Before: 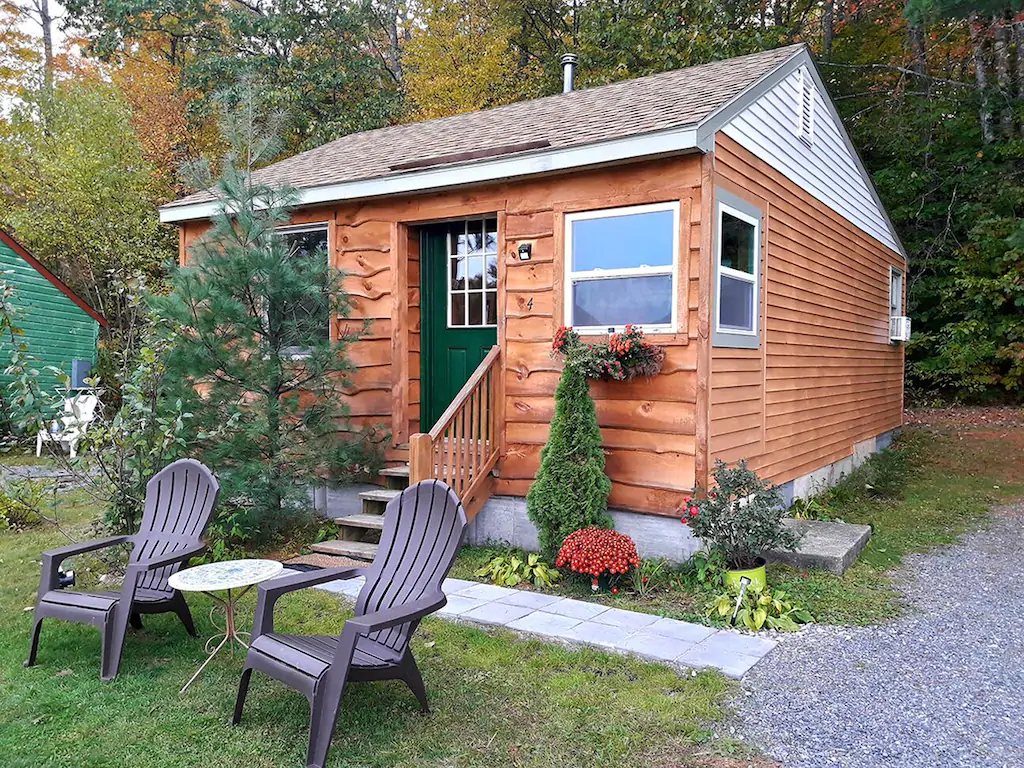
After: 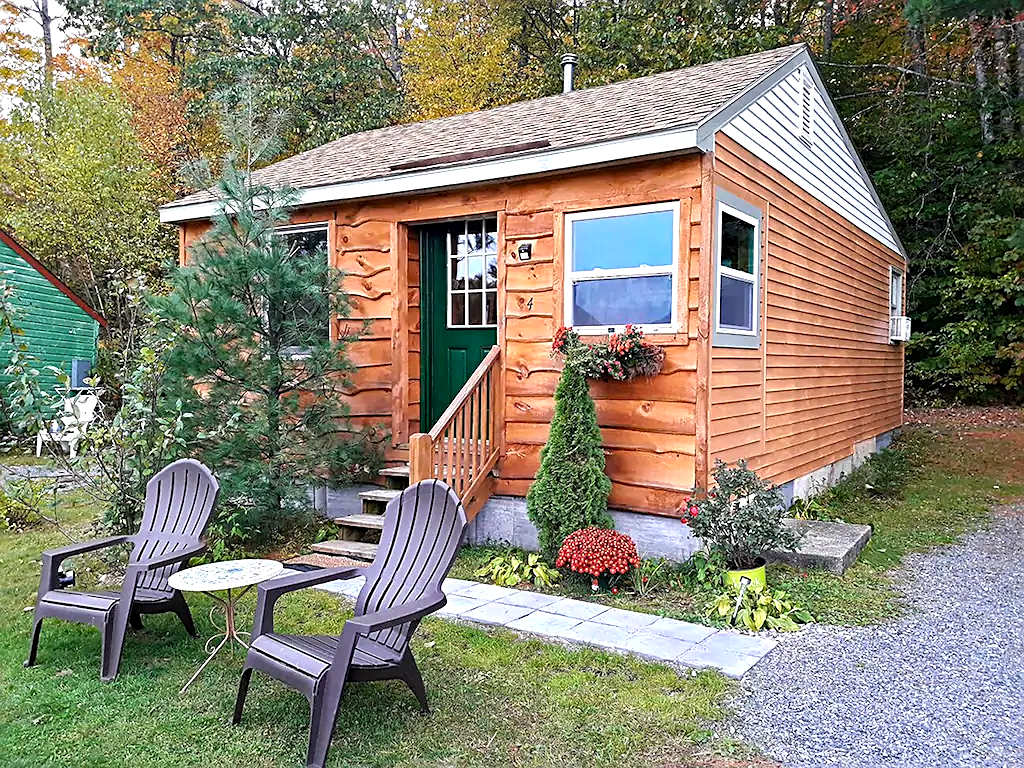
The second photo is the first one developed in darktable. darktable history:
haze removal: strength 0.393, distance 0.22, compatibility mode true, adaptive false
tone equalizer: -8 EV -0.441 EV, -7 EV -0.395 EV, -6 EV -0.357 EV, -5 EV -0.215 EV, -3 EV 0.208 EV, -2 EV 0.305 EV, -1 EV 0.378 EV, +0 EV 0.386 EV
sharpen: on, module defaults
